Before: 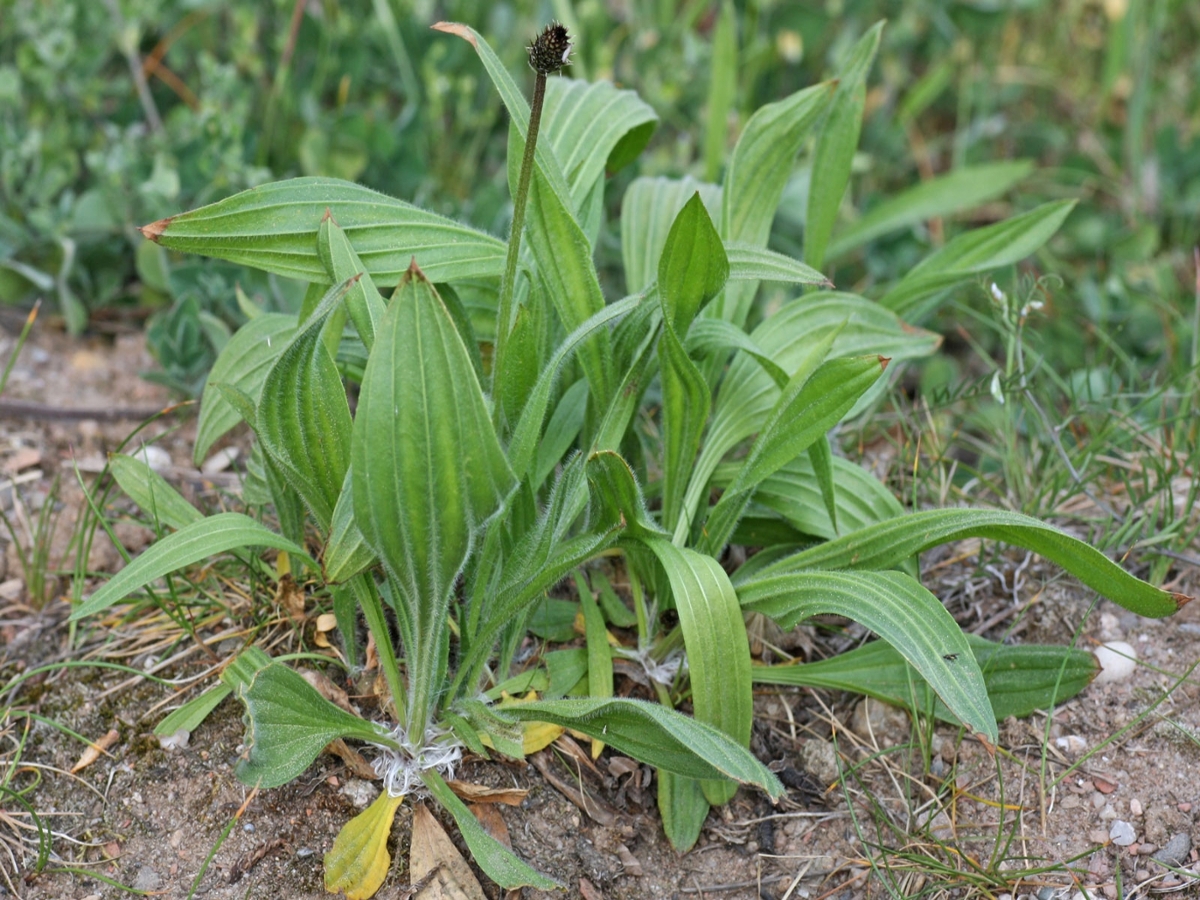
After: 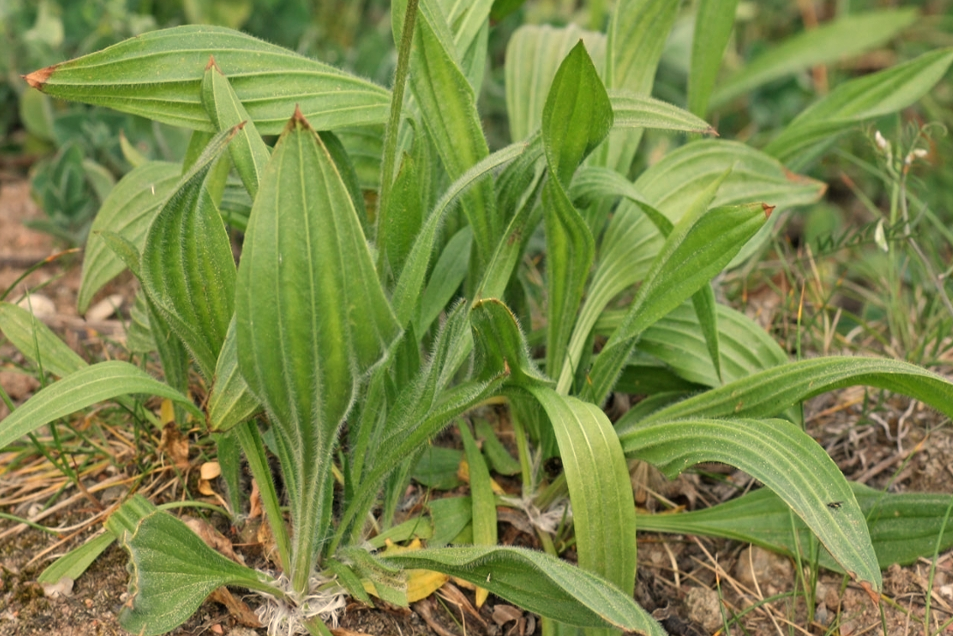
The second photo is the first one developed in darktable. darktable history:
crop: left 9.712%, top 16.928%, right 10.845%, bottom 12.332%
white balance: red 1.138, green 0.996, blue 0.812
